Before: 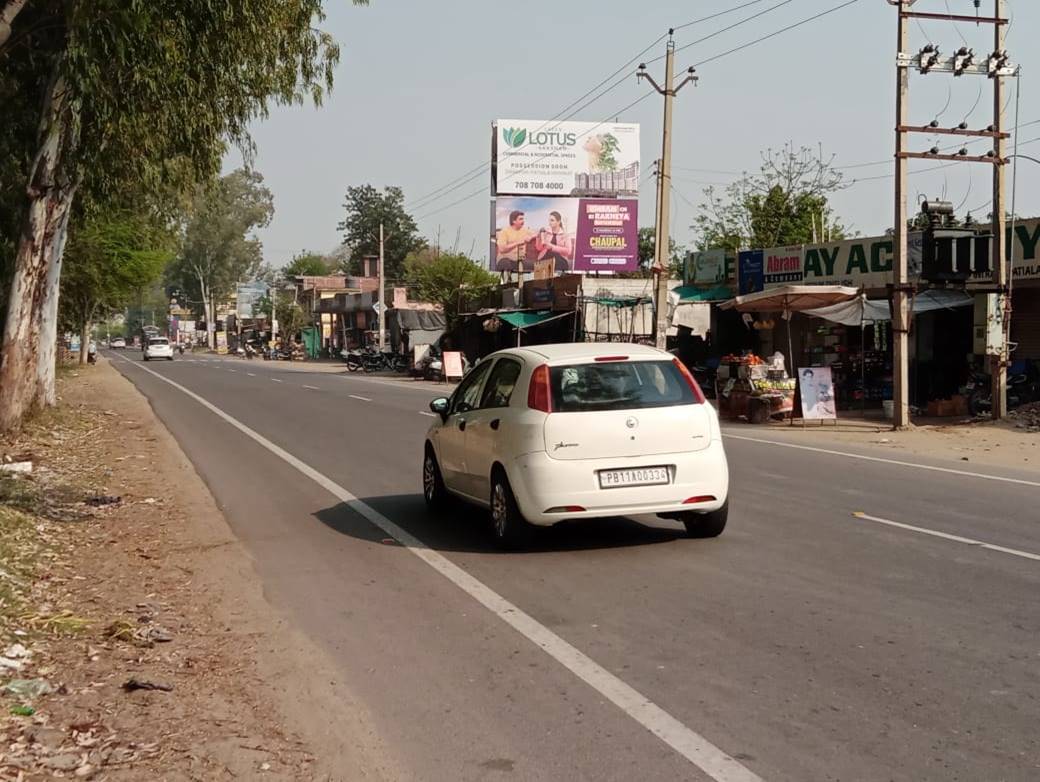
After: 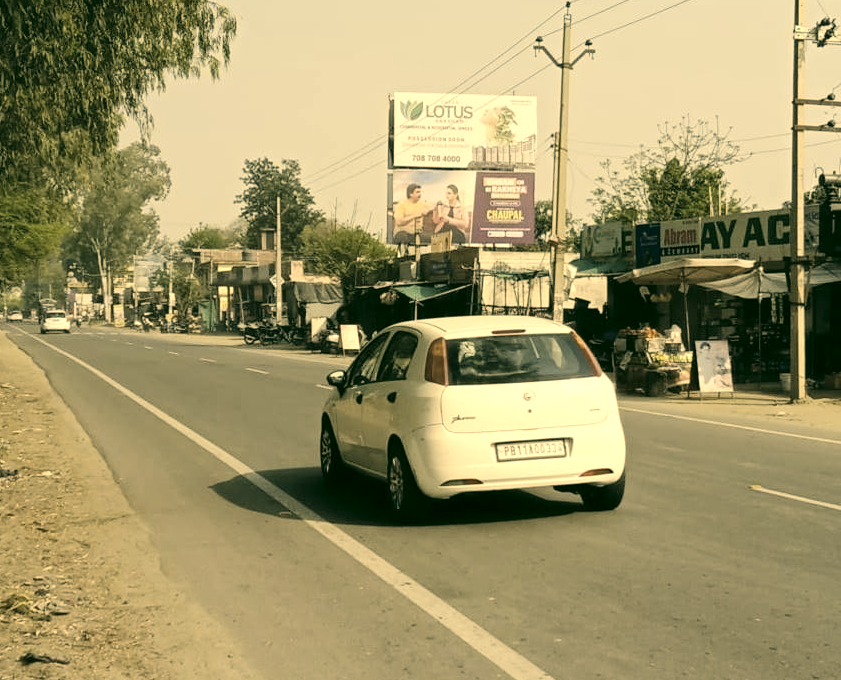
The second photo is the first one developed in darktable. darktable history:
color contrast: green-magenta contrast 0.85, blue-yellow contrast 1.25, unbound 0
color correction: highlights a* 5.3, highlights b* 24.26, shadows a* -15.58, shadows b* 4.02
contrast brightness saturation: brightness 0.18, saturation -0.5
tone equalizer: -8 EV -0.417 EV, -7 EV -0.389 EV, -6 EV -0.333 EV, -5 EV -0.222 EV, -3 EV 0.222 EV, -2 EV 0.333 EV, -1 EV 0.389 EV, +0 EV 0.417 EV, edges refinement/feathering 500, mask exposure compensation -1.57 EV, preserve details no
crop: left 9.929%, top 3.475%, right 9.188%, bottom 9.529%
